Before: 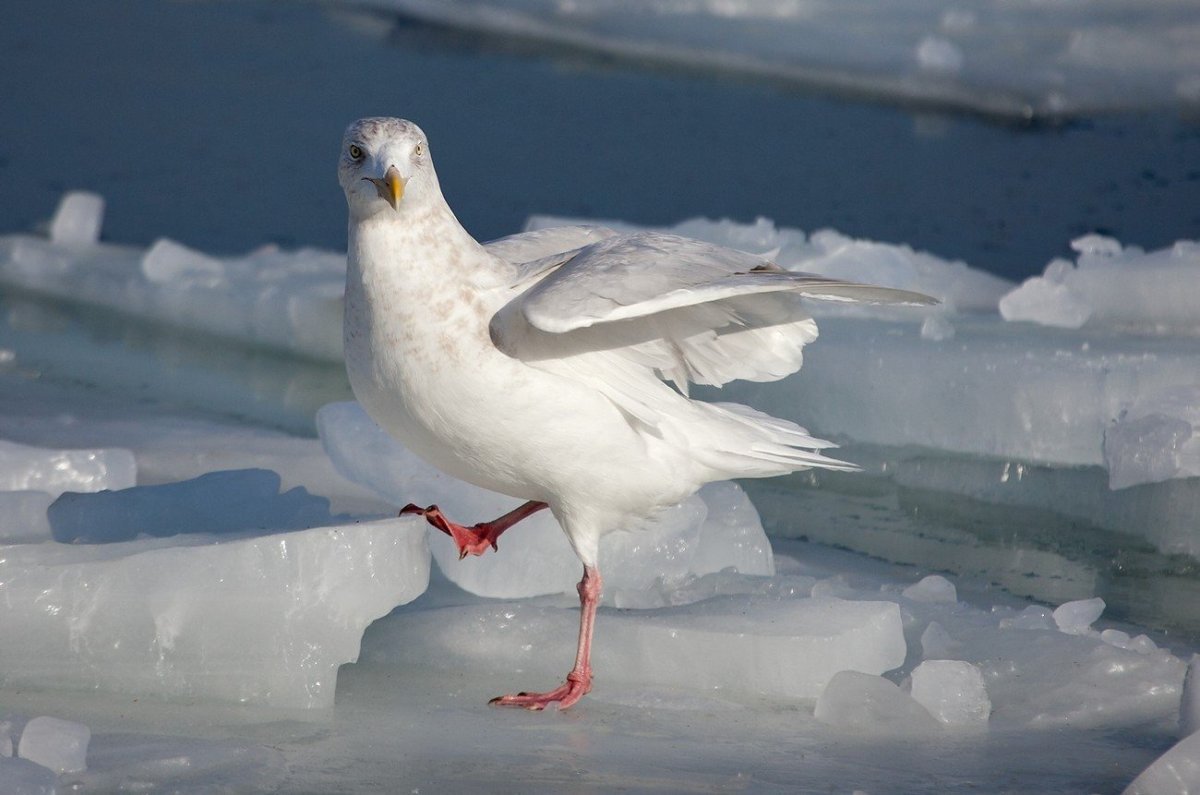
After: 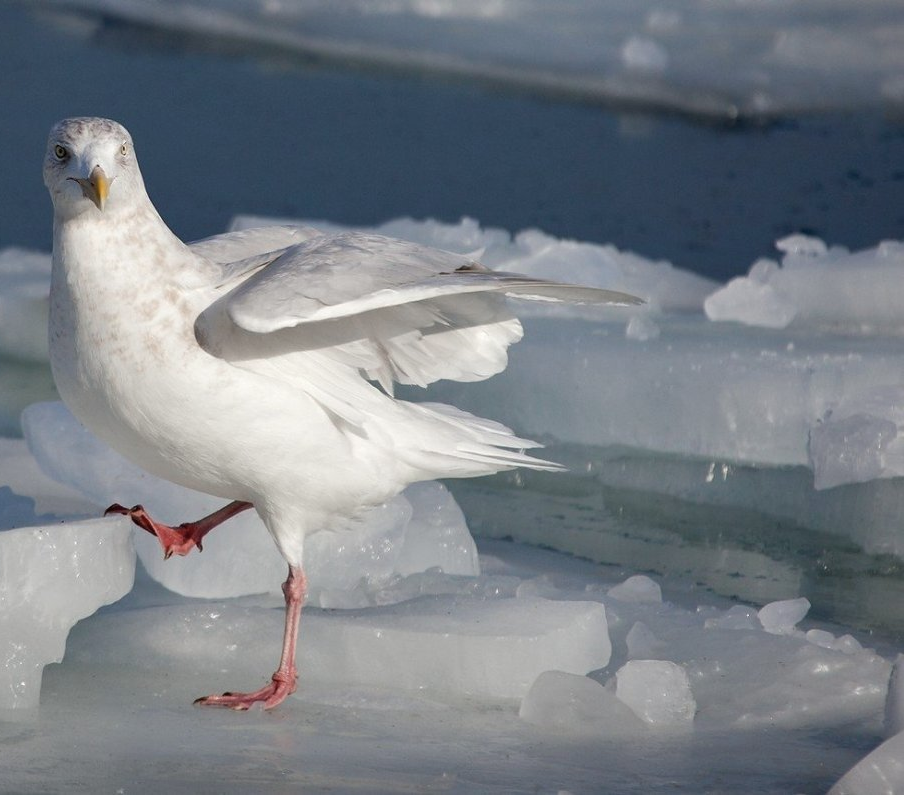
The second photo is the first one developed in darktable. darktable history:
color zones: curves: ch0 [(0, 0.5) (0.143, 0.5) (0.286, 0.5) (0.429, 0.504) (0.571, 0.5) (0.714, 0.509) (0.857, 0.5) (1, 0.5)]; ch1 [(0, 0.425) (0.143, 0.425) (0.286, 0.375) (0.429, 0.405) (0.571, 0.5) (0.714, 0.47) (0.857, 0.425) (1, 0.435)]; ch2 [(0, 0.5) (0.143, 0.5) (0.286, 0.5) (0.429, 0.517) (0.571, 0.5) (0.714, 0.51) (0.857, 0.5) (1, 0.5)]
crop and rotate: left 24.6%
